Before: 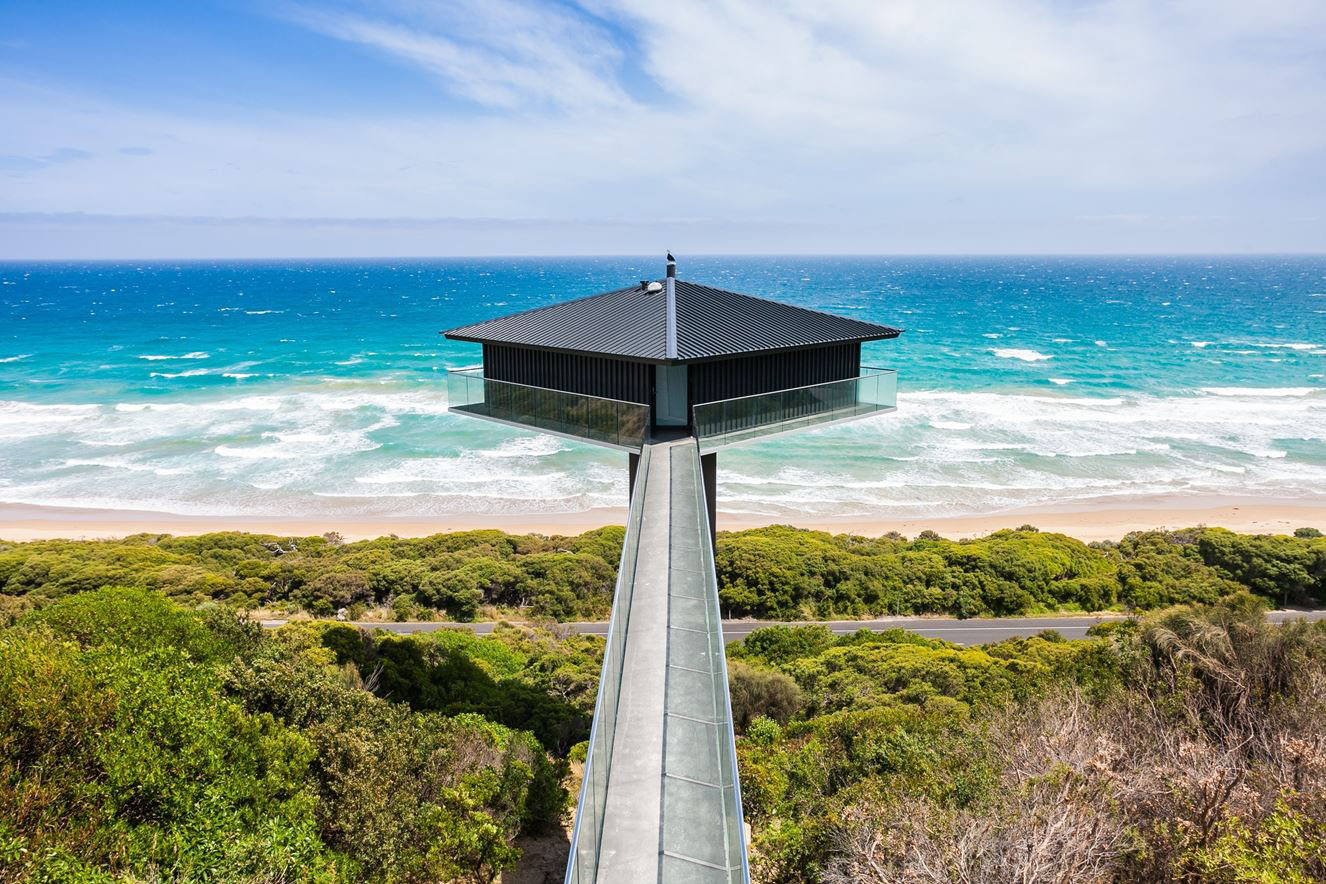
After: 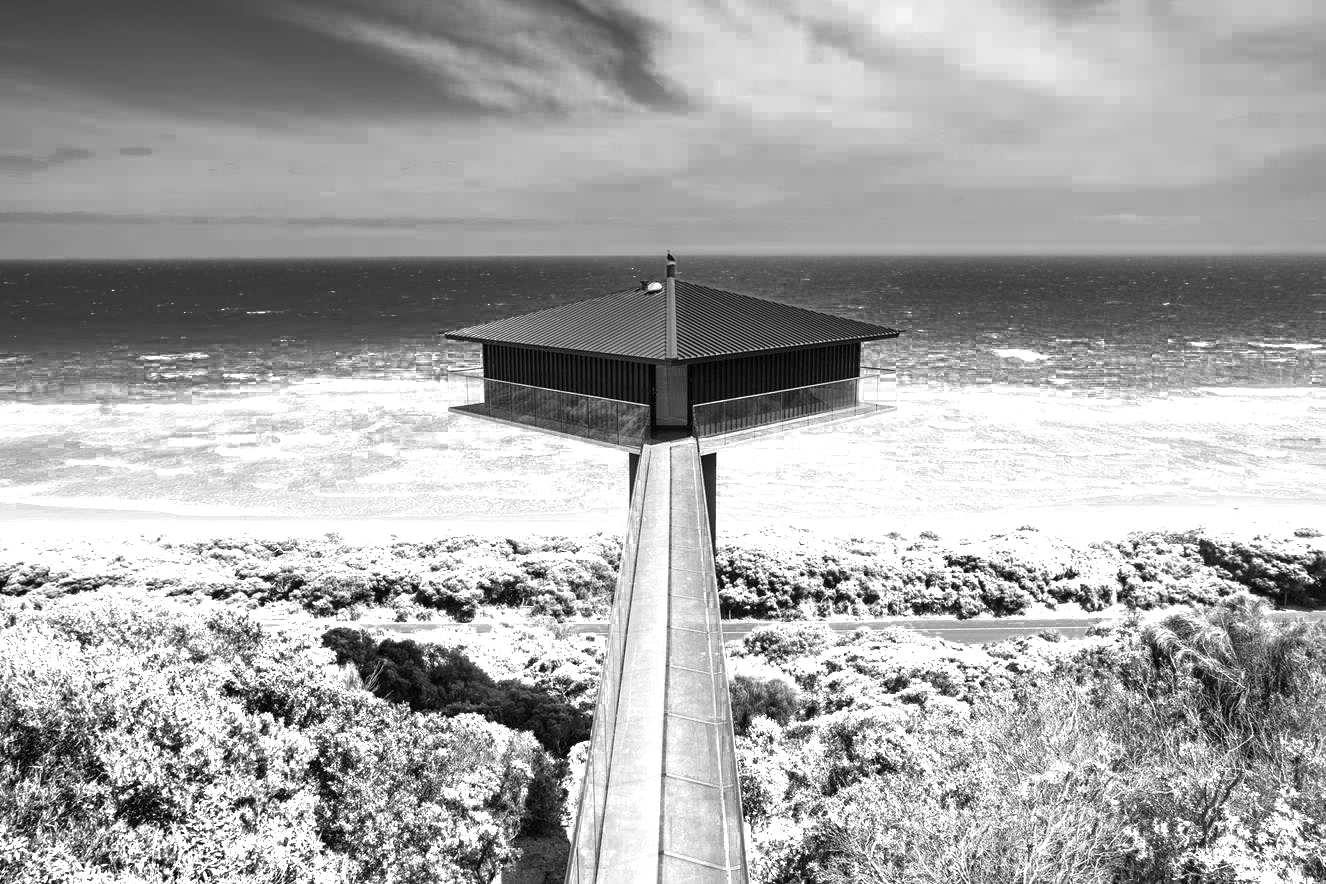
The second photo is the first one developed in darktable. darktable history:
exposure: exposure 0.367 EV, compensate highlight preservation false
color zones: curves: ch0 [(0, 0.554) (0.146, 0.662) (0.293, 0.86) (0.503, 0.774) (0.637, 0.106) (0.74, 0.072) (0.866, 0.488) (0.998, 0.569)]; ch1 [(0, 0) (0.143, 0) (0.286, 0) (0.429, 0) (0.571, 0) (0.714, 0) (0.857, 0)]
